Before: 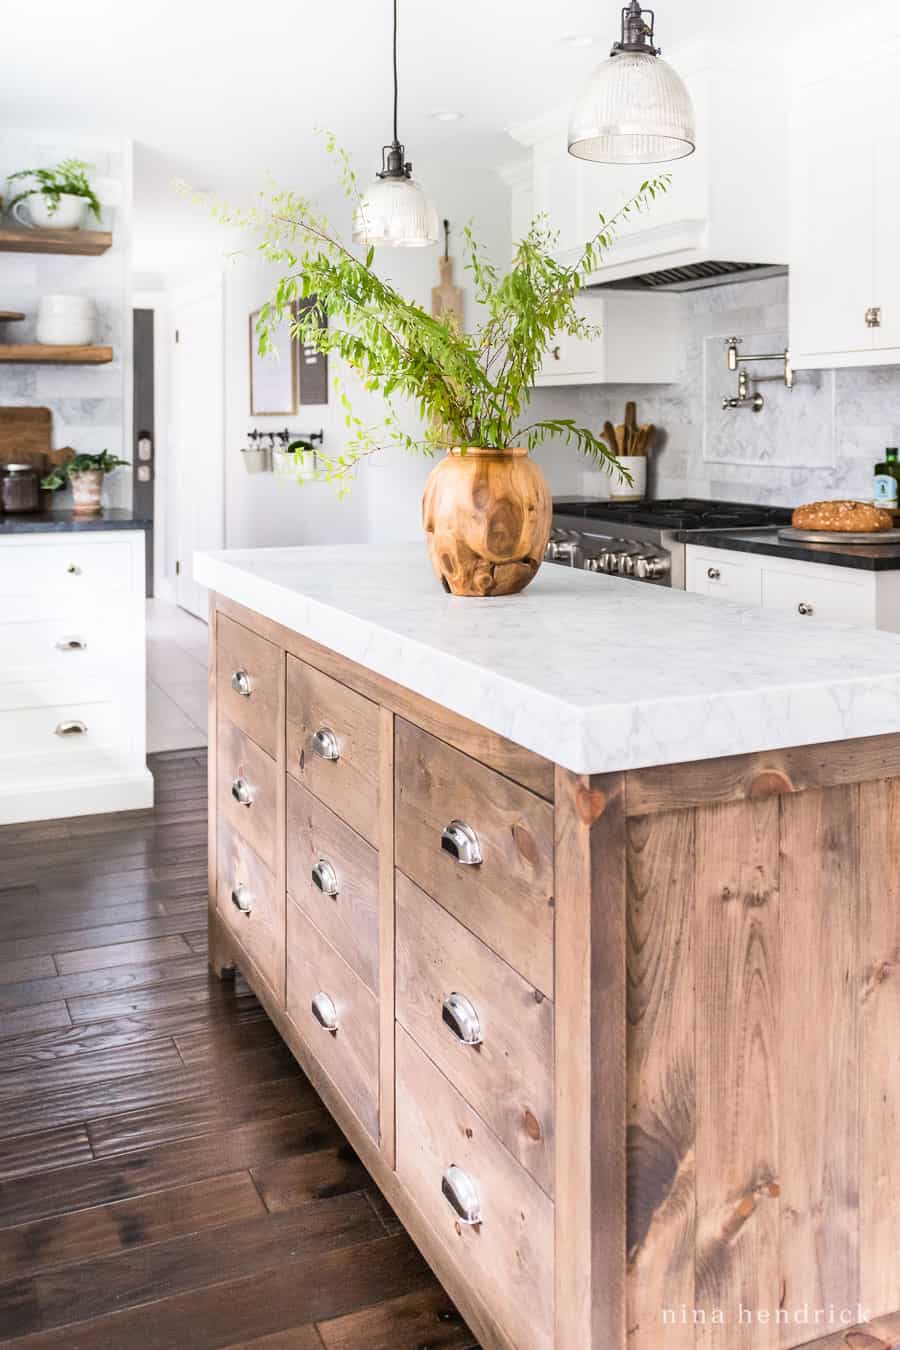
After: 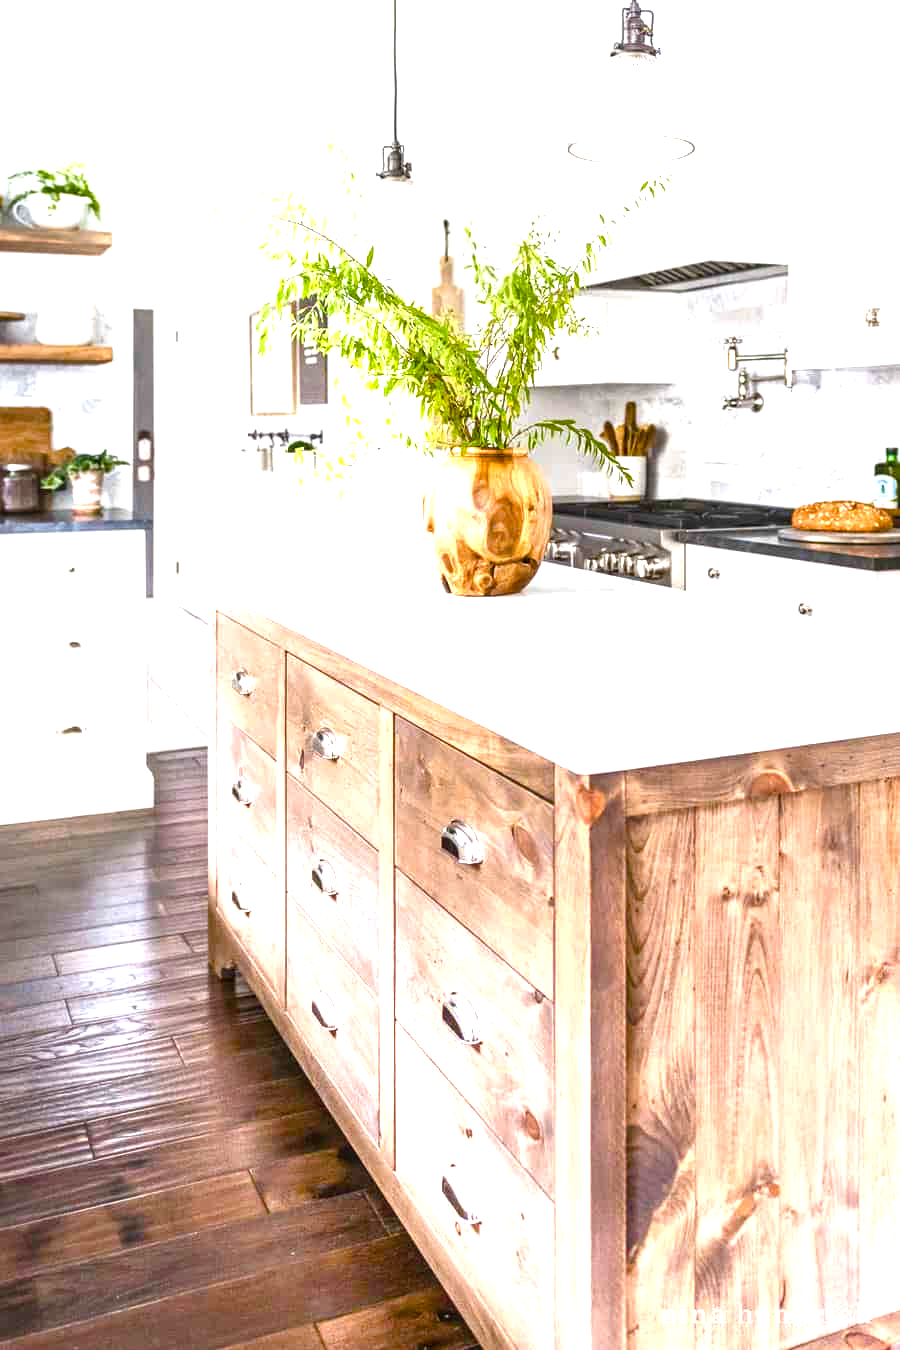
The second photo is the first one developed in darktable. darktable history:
exposure: exposure 0.375 EV, compensate highlight preservation false
color balance rgb: linear chroma grading › shadows -2.2%, linear chroma grading › highlights -15%, linear chroma grading › global chroma -10%, linear chroma grading › mid-tones -10%, perceptual saturation grading › global saturation 45%, perceptual saturation grading › highlights -50%, perceptual saturation grading › shadows 30%, perceptual brilliance grading › global brilliance 18%, global vibrance 45%
local contrast: detail 130%
